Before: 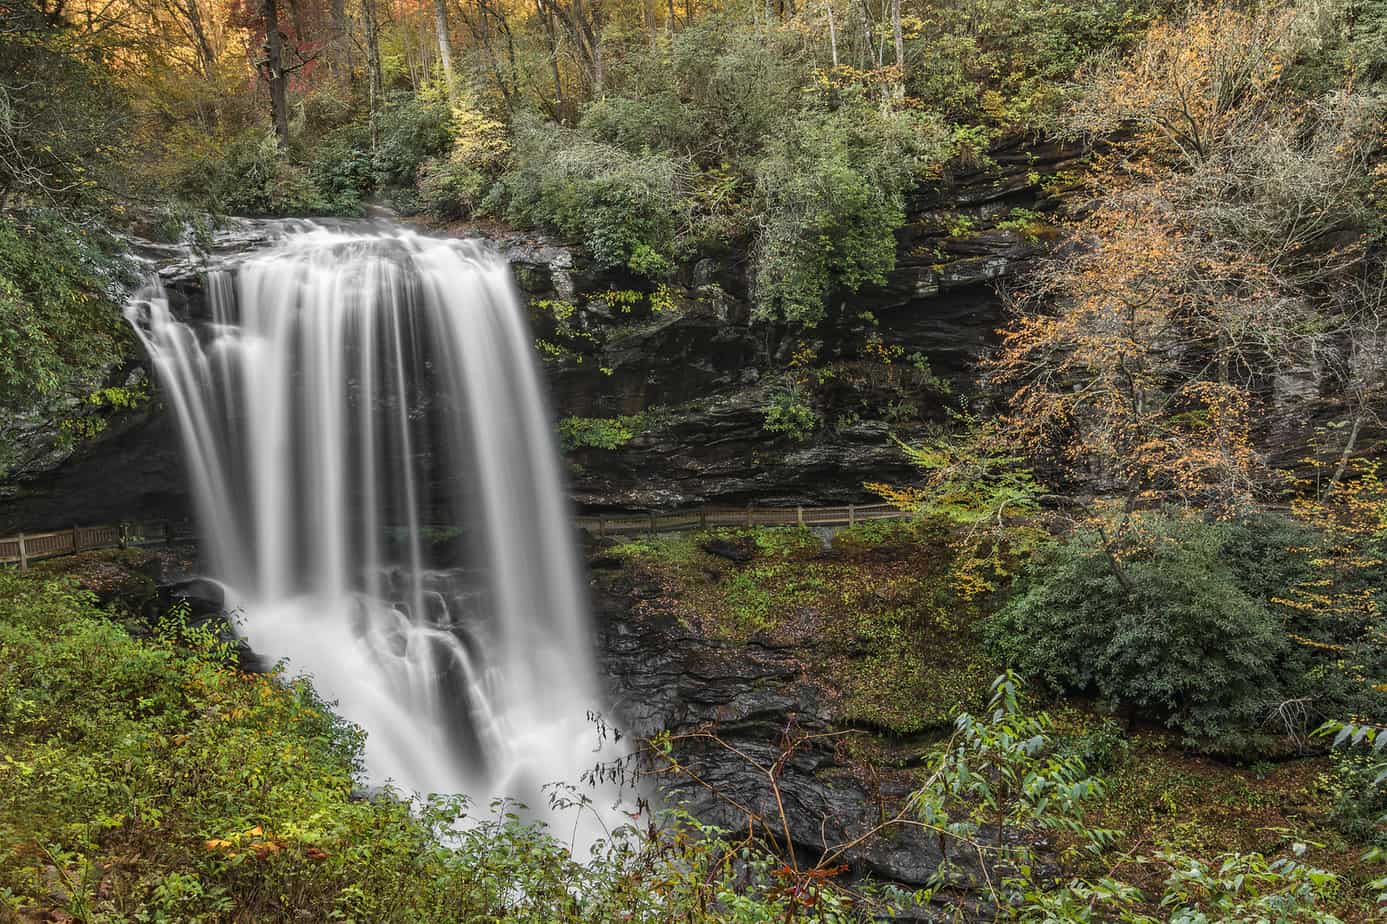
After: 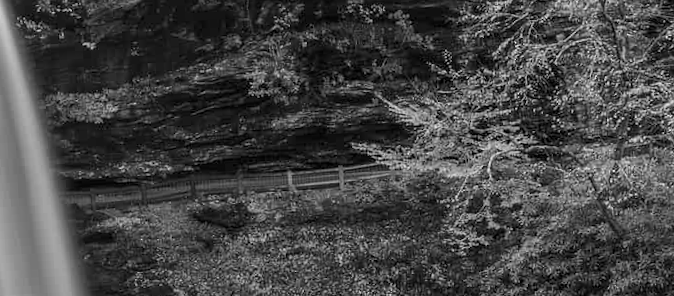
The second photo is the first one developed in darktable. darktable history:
rotate and perspective: rotation -3°, crop left 0.031, crop right 0.968, crop top 0.07, crop bottom 0.93
velvia: on, module defaults
levels: levels [0.026, 0.507, 0.987]
monochrome: on, module defaults
crop: left 36.607%, top 34.735%, right 13.146%, bottom 30.611%
